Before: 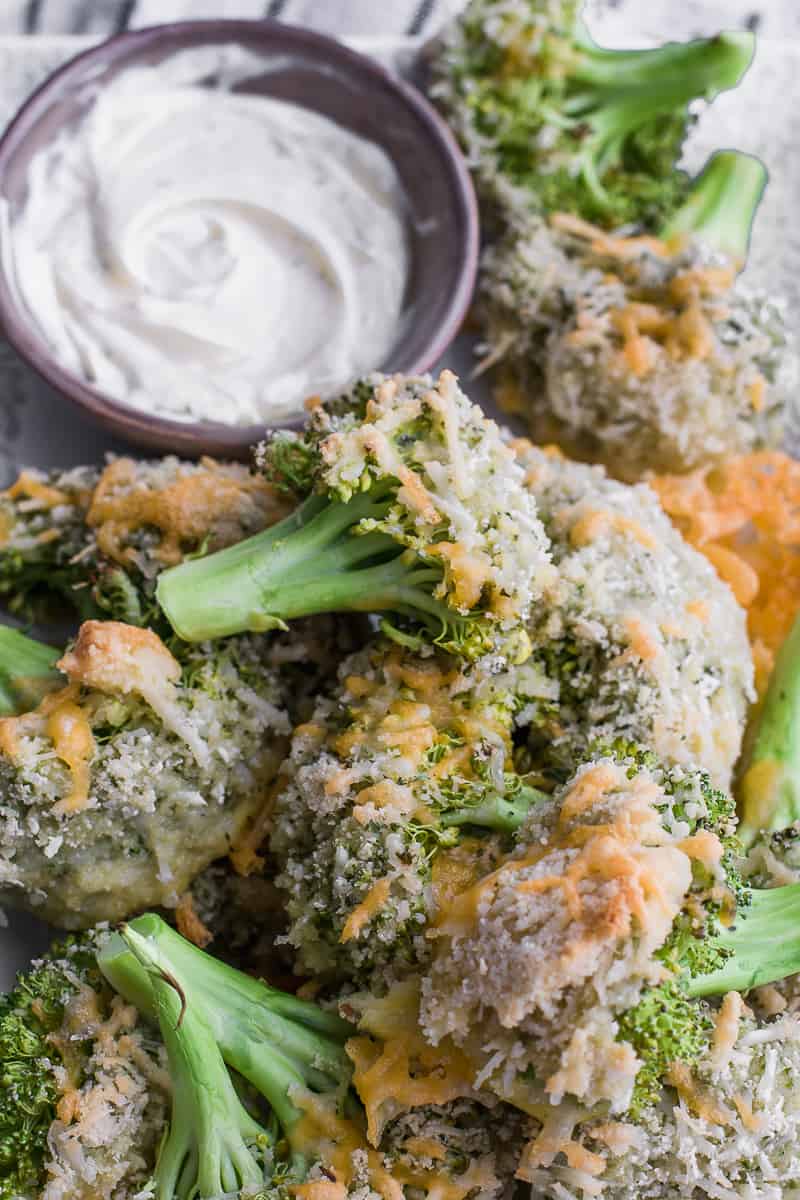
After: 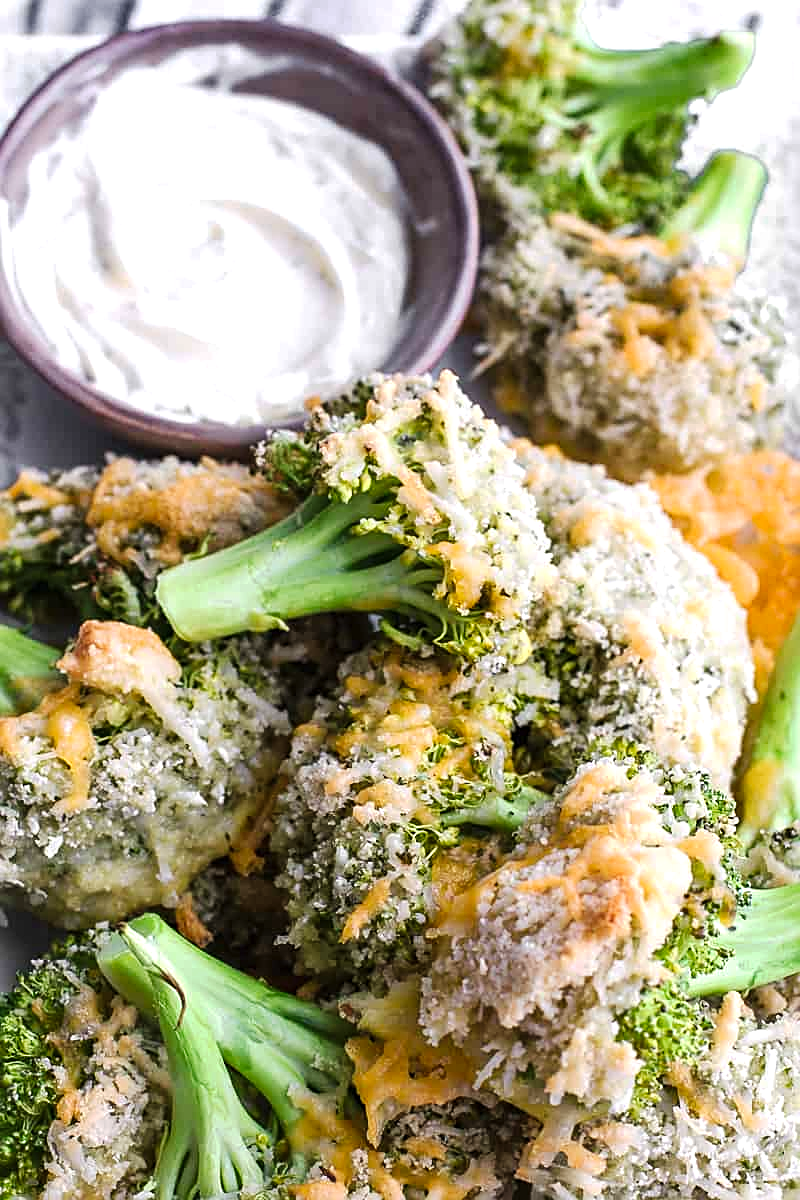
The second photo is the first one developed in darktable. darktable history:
sharpen: on, module defaults
exposure: exposure 0.559 EV, compensate highlight preservation false
tone curve: curves: ch0 [(0, 0) (0.003, 0.002) (0.011, 0.009) (0.025, 0.019) (0.044, 0.031) (0.069, 0.044) (0.1, 0.061) (0.136, 0.087) (0.177, 0.127) (0.224, 0.172) (0.277, 0.226) (0.335, 0.295) (0.399, 0.367) (0.468, 0.445) (0.543, 0.536) (0.623, 0.626) (0.709, 0.717) (0.801, 0.806) (0.898, 0.889) (1, 1)], preserve colors none
